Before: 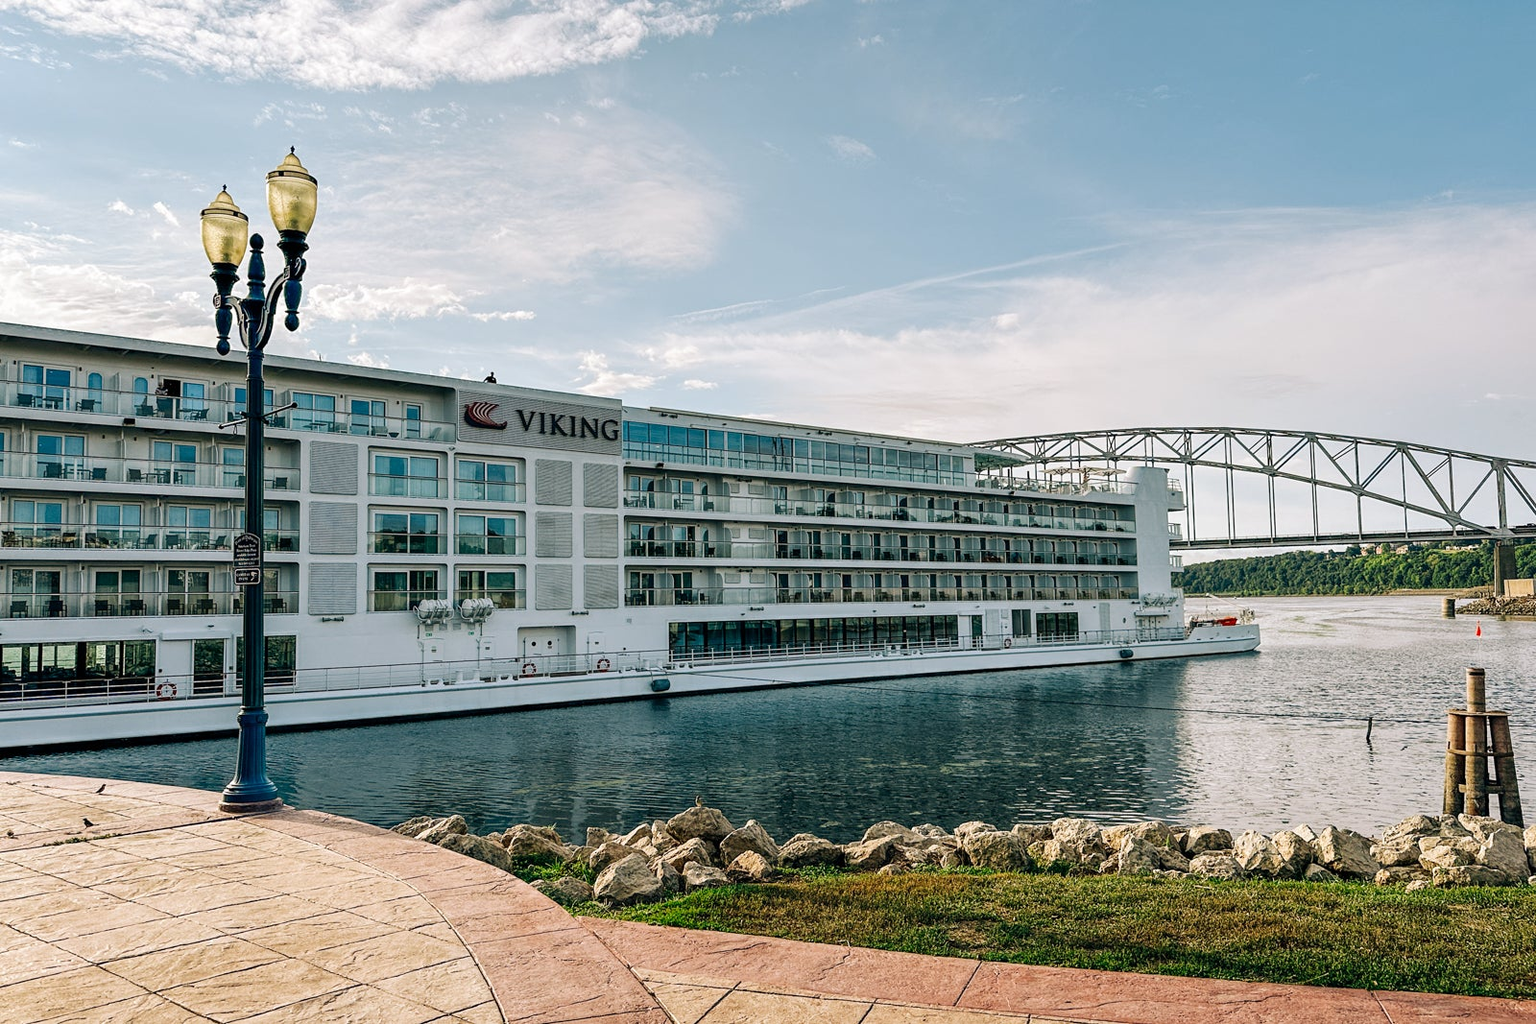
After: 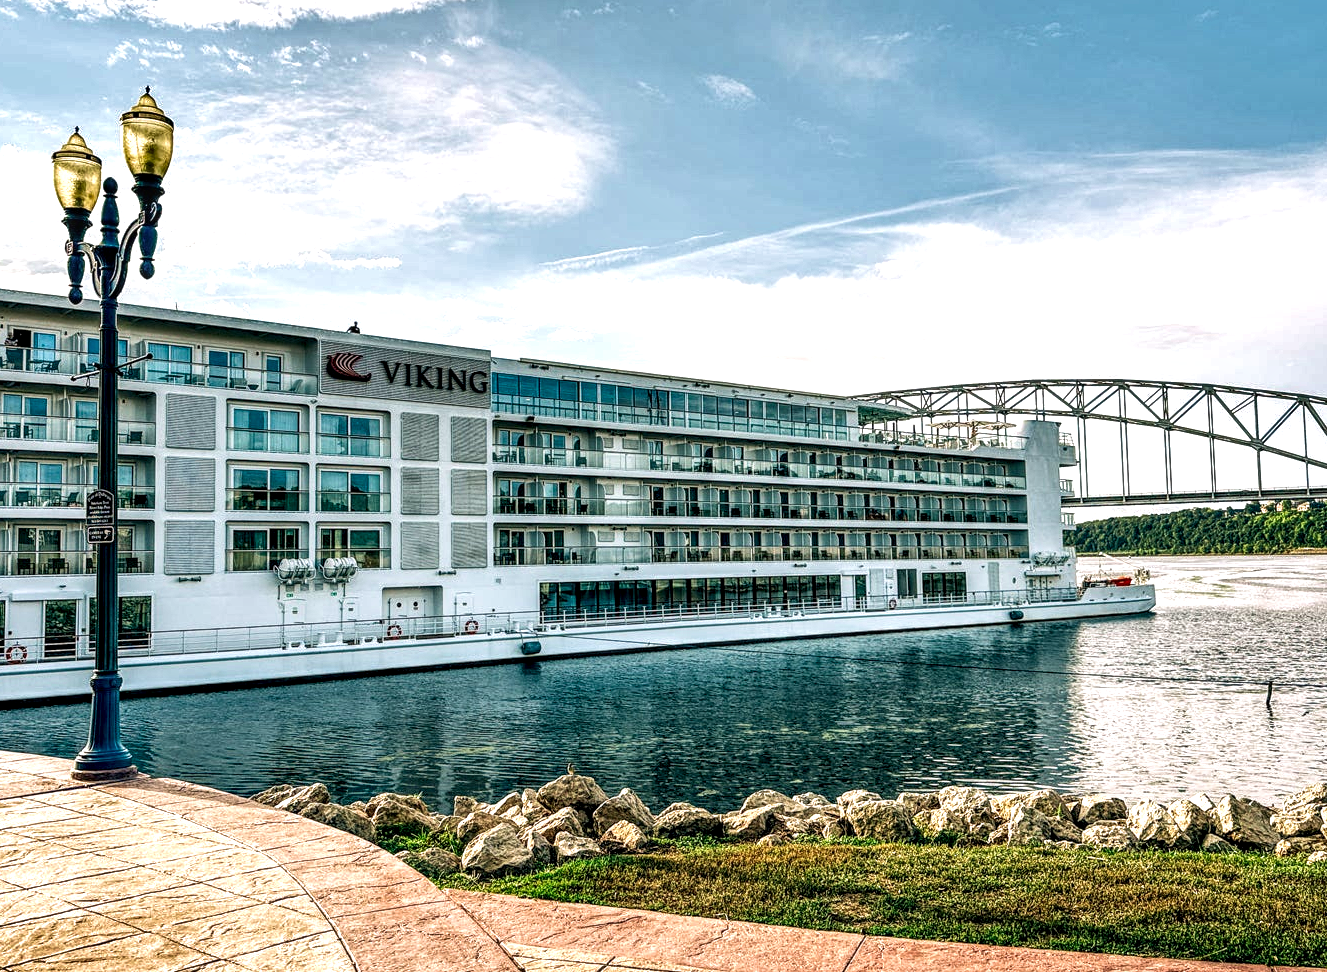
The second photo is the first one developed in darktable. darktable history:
exposure: black level correction 0.001, exposure 0.498 EV, compensate exposure bias true, compensate highlight preservation false
velvia: on, module defaults
local contrast: highlights 78%, shadows 56%, detail 175%, midtone range 0.424
crop: left 9.828%, top 6.243%, right 7.231%, bottom 2.622%
shadows and highlights: low approximation 0.01, soften with gaussian
